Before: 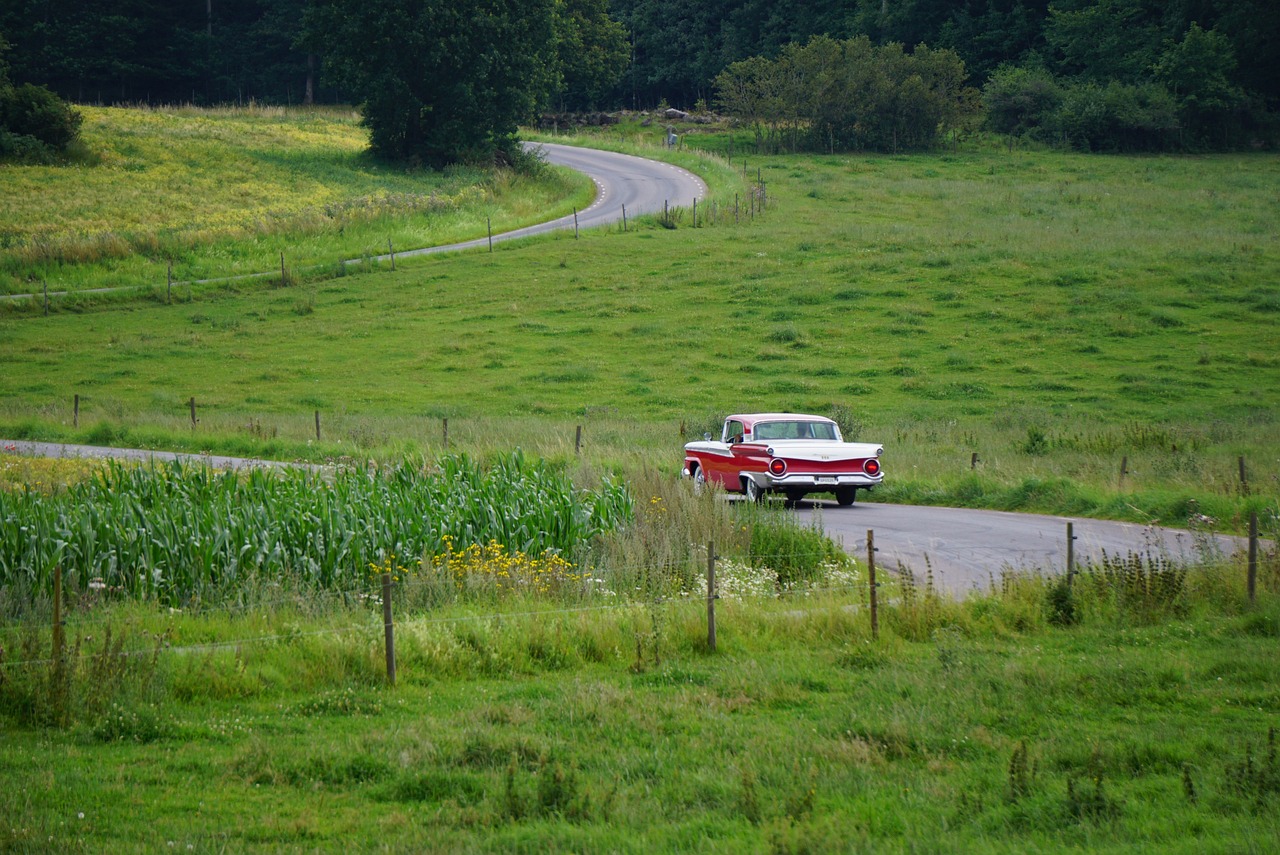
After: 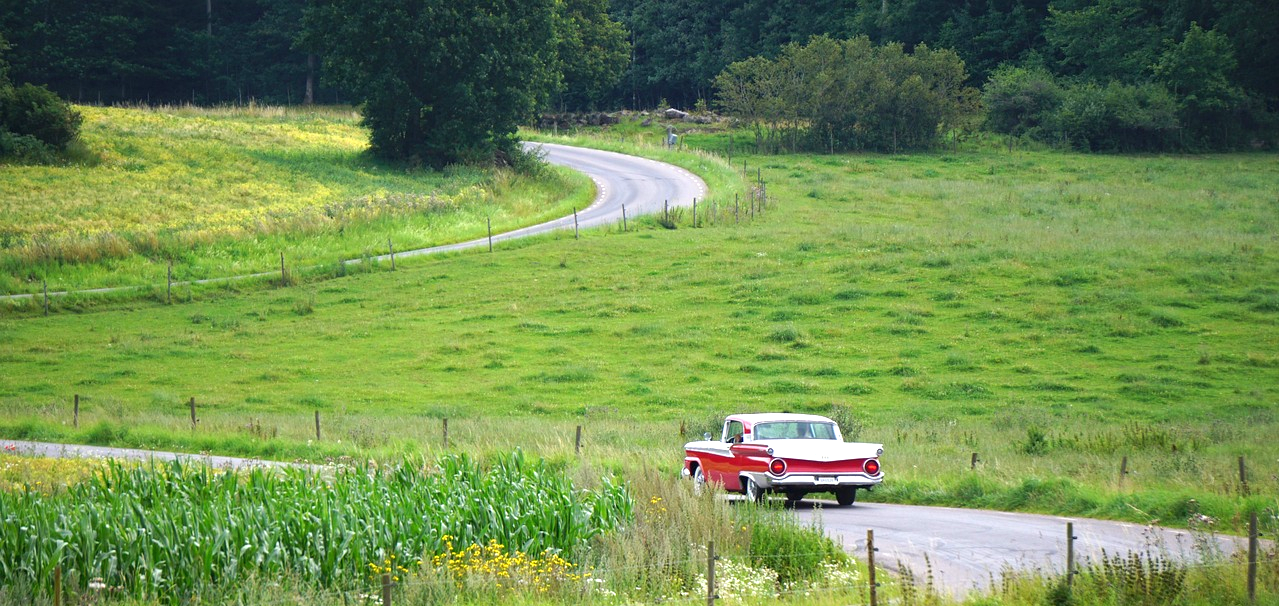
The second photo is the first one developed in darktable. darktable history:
exposure: black level correction 0, exposure 0.947 EV, compensate highlight preservation false
crop: bottom 29.122%
